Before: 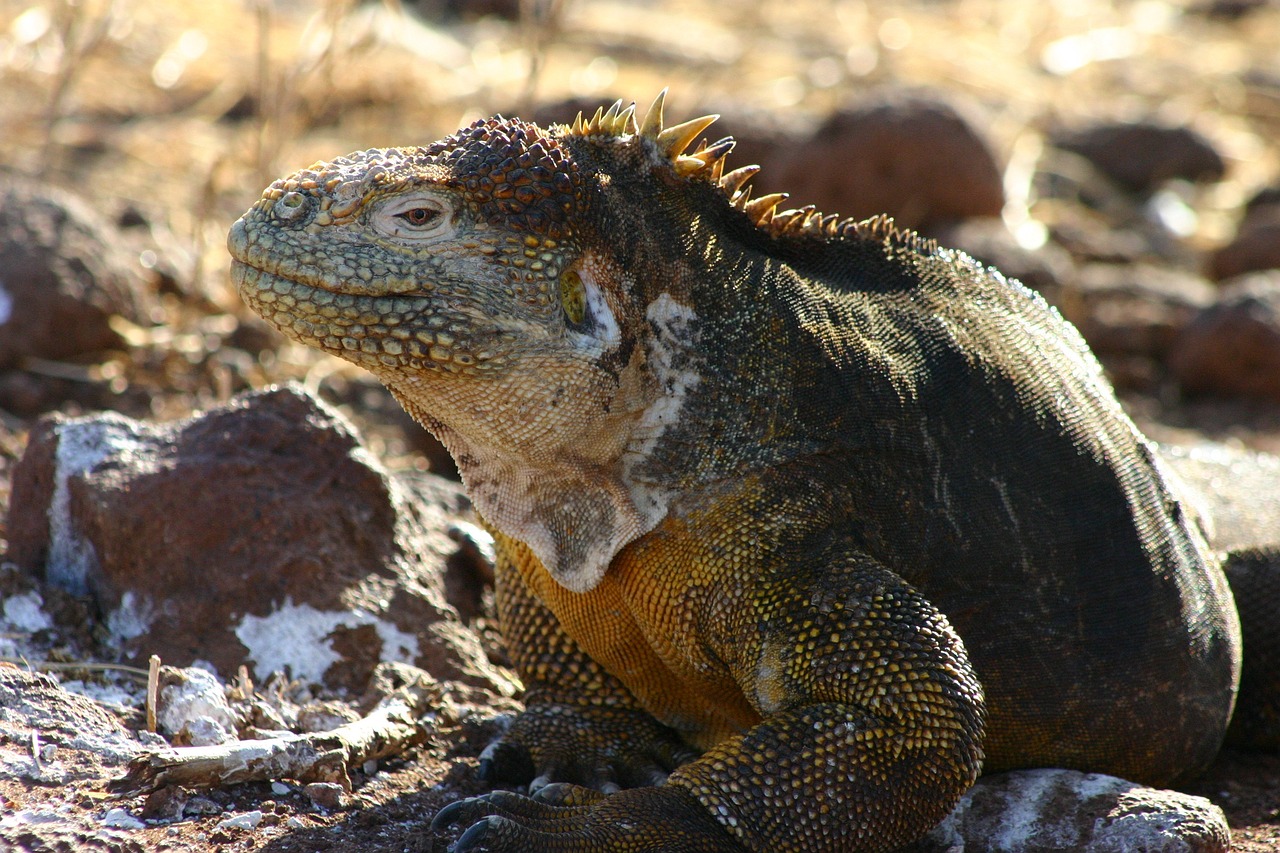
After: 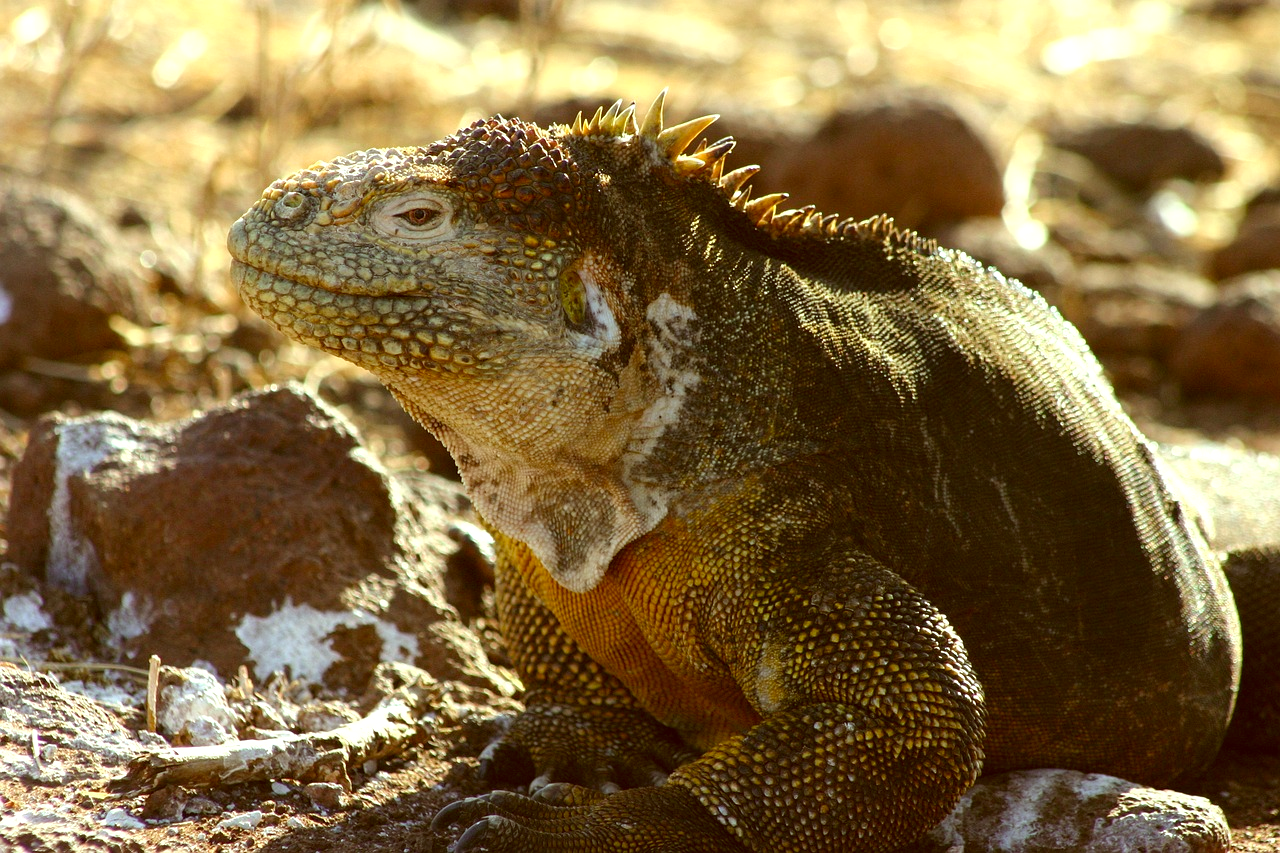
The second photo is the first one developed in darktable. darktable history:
color correction: highlights a* -5.94, highlights b* 9.48, shadows a* 10.12, shadows b* 23.94
exposure: exposure 0.236 EV, compensate highlight preservation false
